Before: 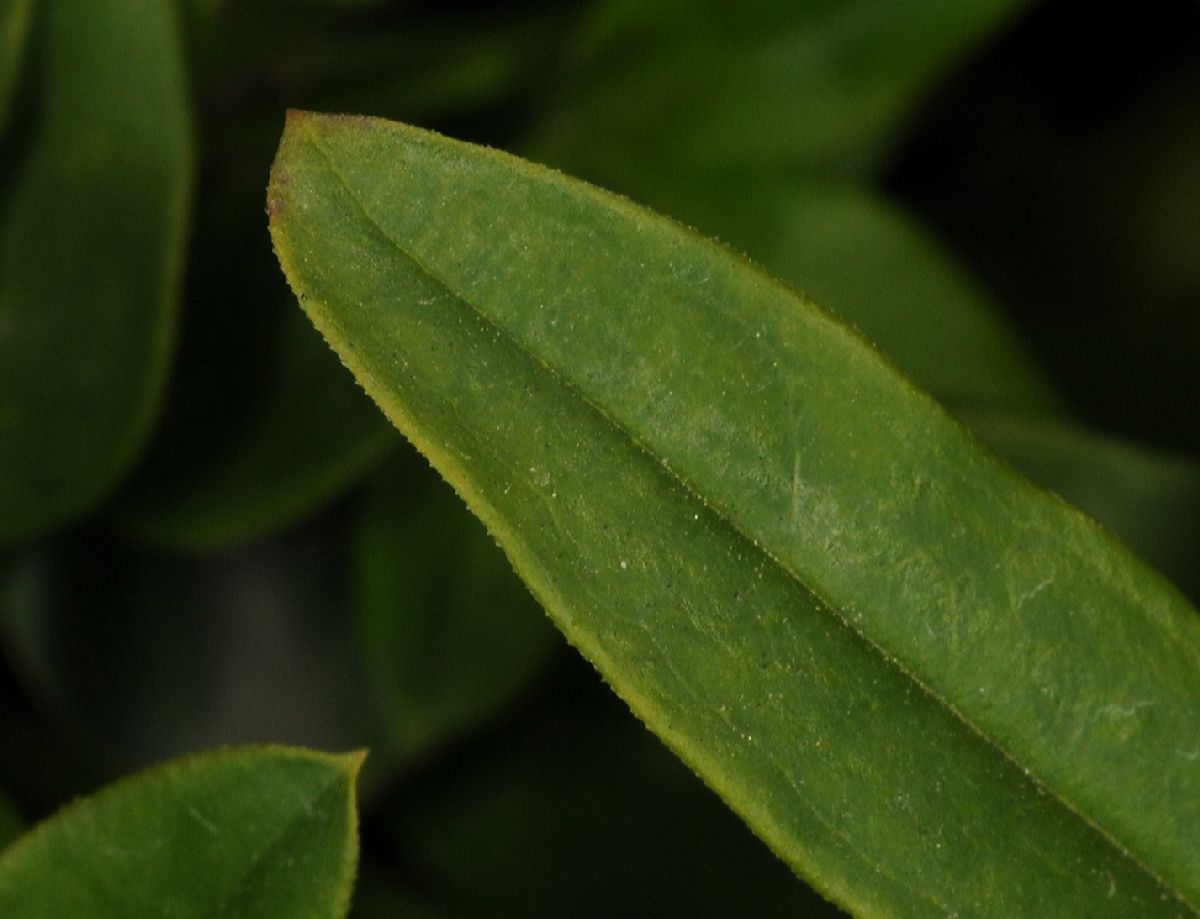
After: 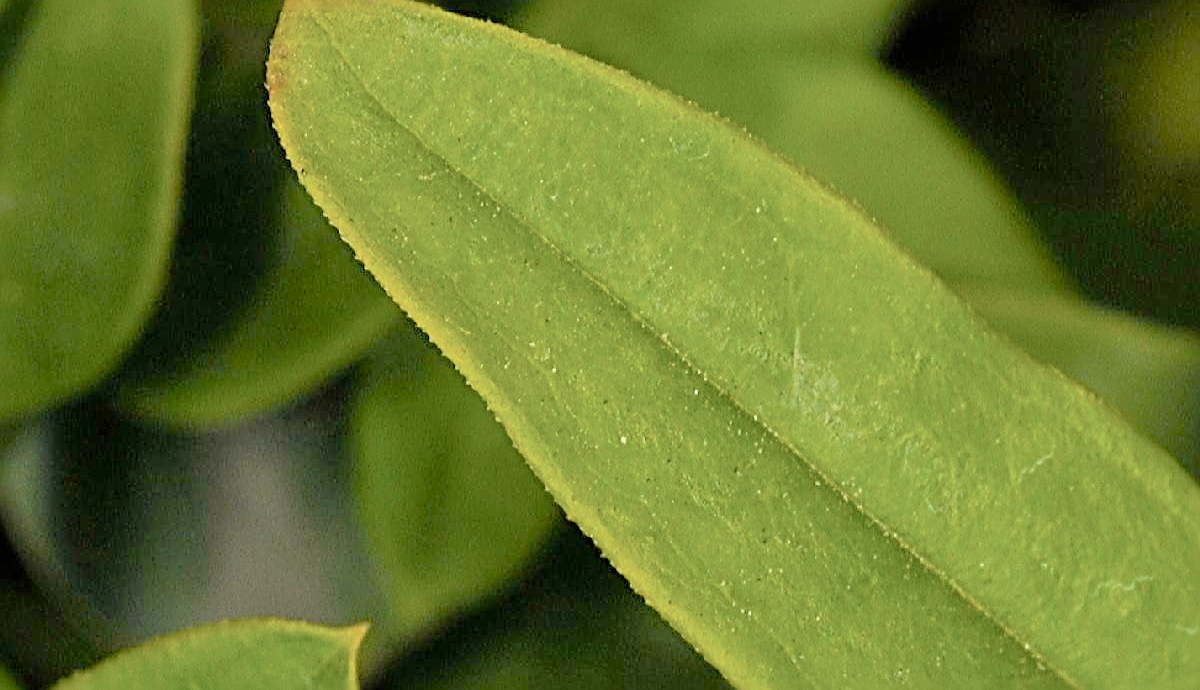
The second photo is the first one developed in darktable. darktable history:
color balance rgb: highlights gain › chroma 3.069%, highlights gain › hue 76.81°, linear chroma grading › global chroma 8.422%, perceptual saturation grading › global saturation 19.706%
exposure: black level correction 0, exposure 1.199 EV, compensate highlight preservation false
crop: top 13.618%, bottom 11.218%
tone curve: curves: ch0 [(0, 0) (0.004, 0.008) (0.077, 0.156) (0.169, 0.29) (0.774, 0.774) (1, 1)], preserve colors none
sharpen: radius 3.671, amount 0.915
filmic rgb: black relative exposure -7.65 EV, white relative exposure 4.56 EV, hardness 3.61
tone equalizer: -8 EV 1 EV, -7 EV 1.03 EV, -6 EV 0.967 EV, -5 EV 1.01 EV, -4 EV 1 EV, -3 EV 0.752 EV, -2 EV 0.48 EV, -1 EV 0.24 EV
